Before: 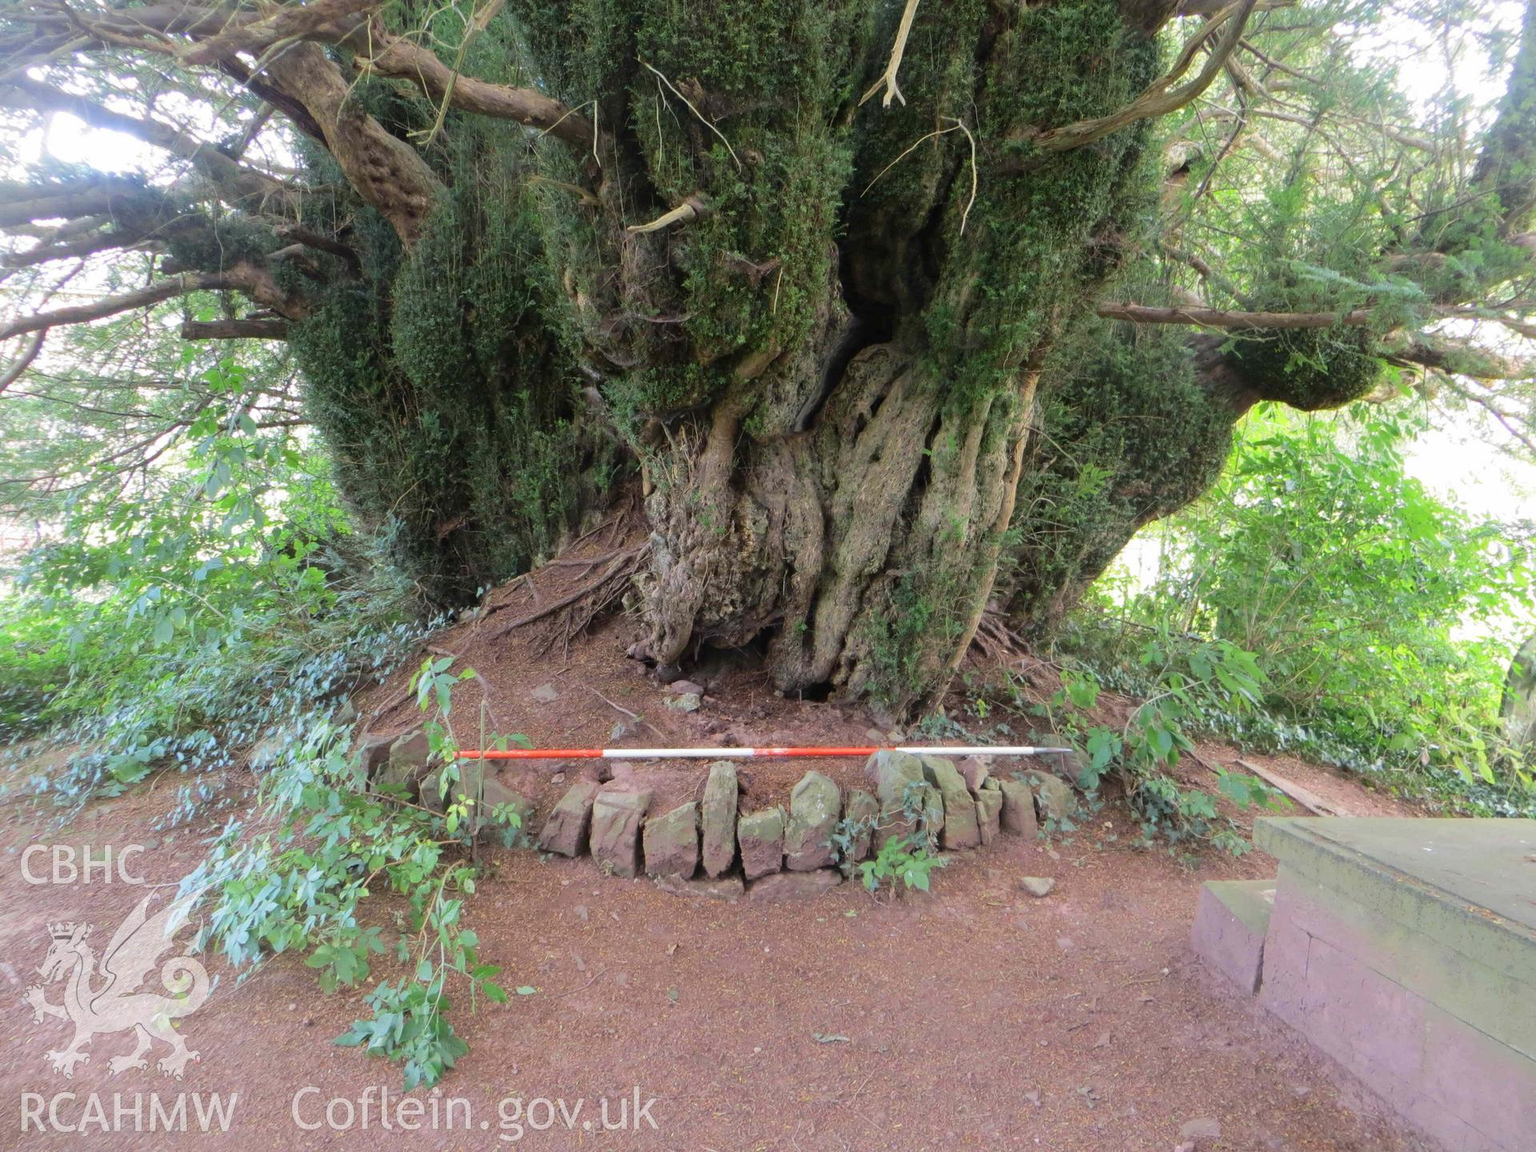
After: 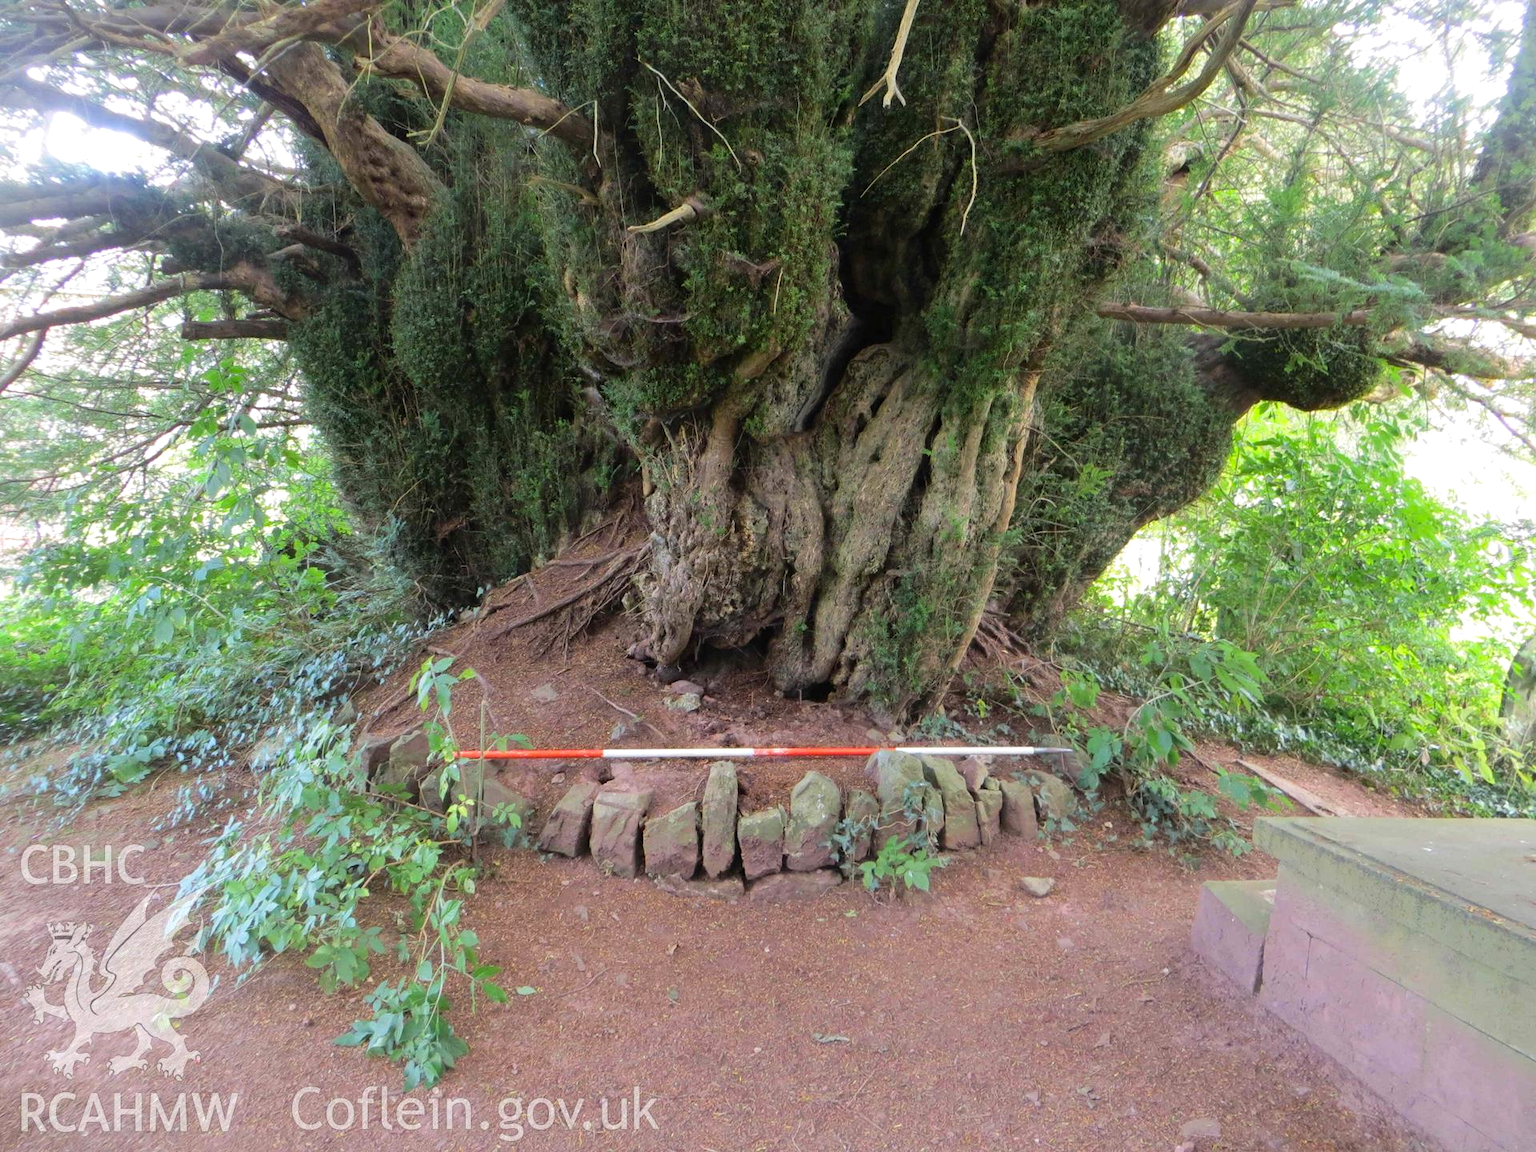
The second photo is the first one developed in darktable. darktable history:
color balance rgb: perceptual saturation grading › global saturation 9.659%, contrast 5.683%
